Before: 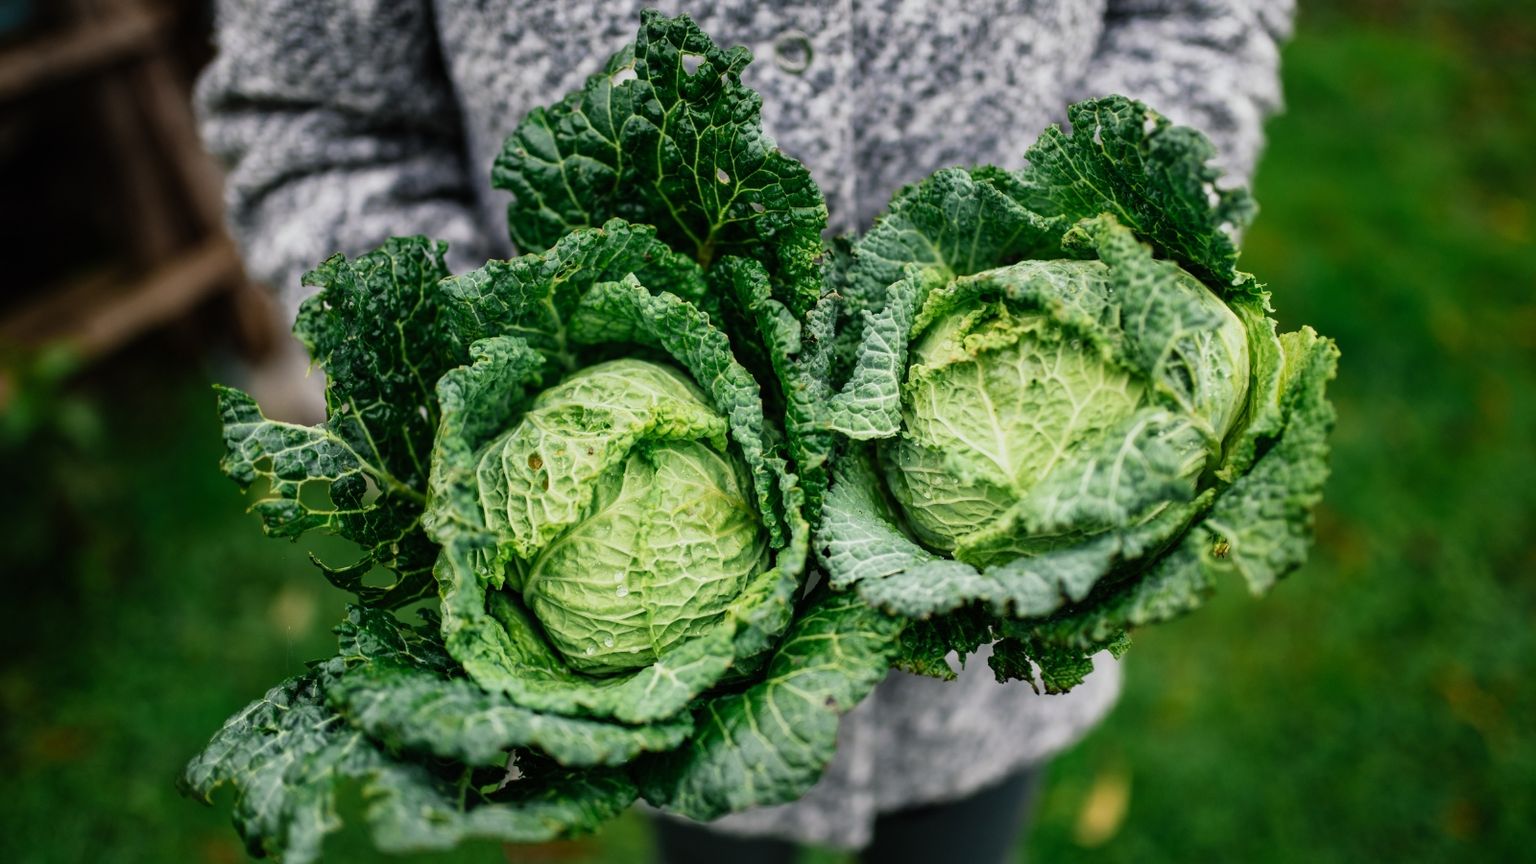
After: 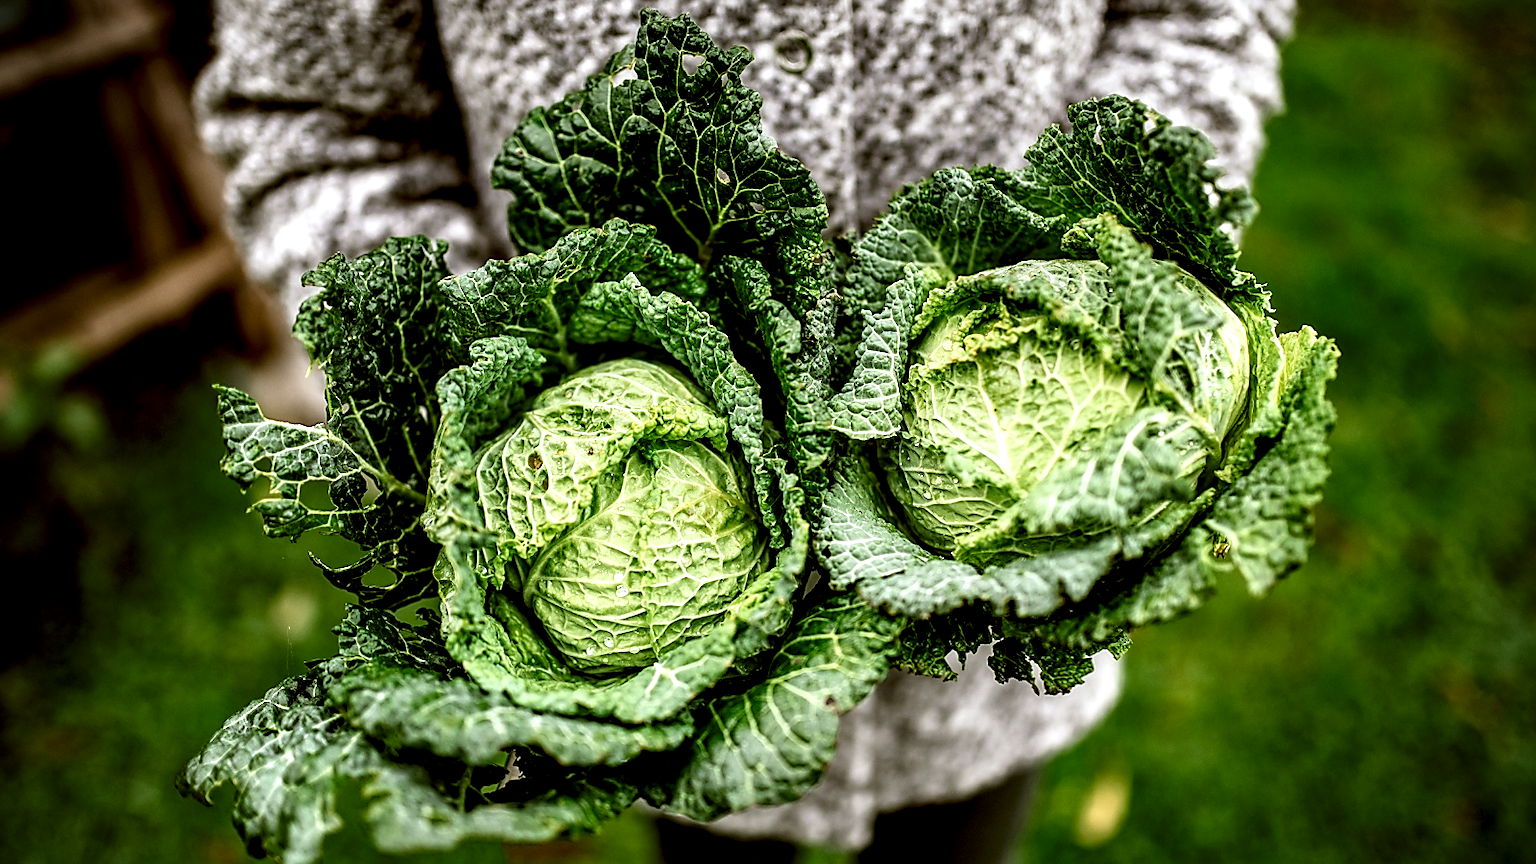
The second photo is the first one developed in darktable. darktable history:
local contrast: highlights 81%, shadows 58%, detail 175%, midtone range 0.601
sharpen: radius 1.387, amount 1.262, threshold 0.826
color correction: highlights a* -0.425, highlights b* 0.181, shadows a* 4.37, shadows b* 20.69
vignetting: brightness -0.578, saturation -0.262
